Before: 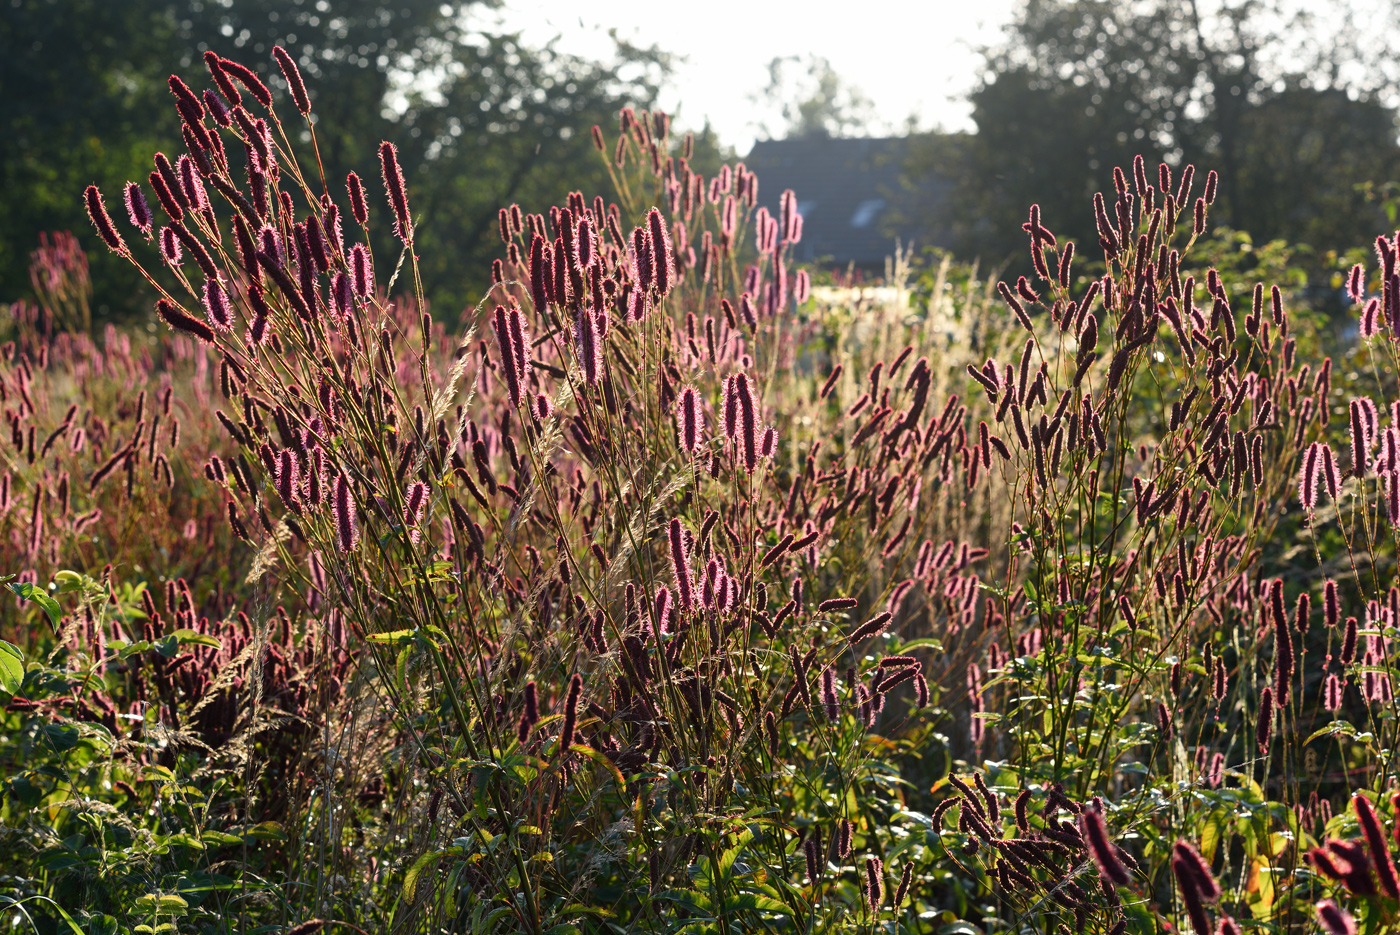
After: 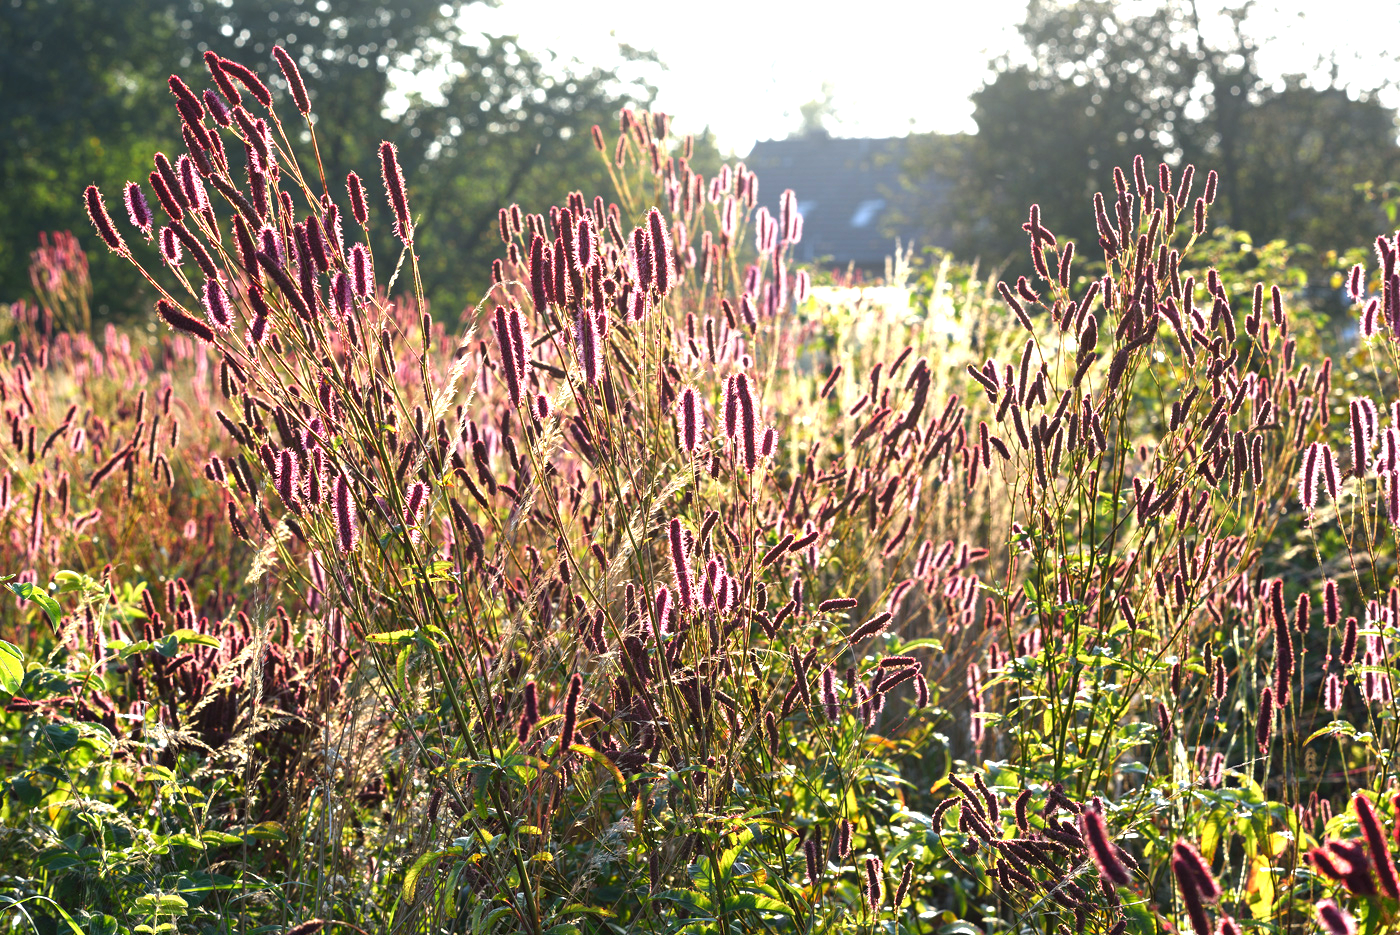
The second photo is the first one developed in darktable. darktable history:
exposure: black level correction 0, exposure 1.2 EV, compensate exposure bias true, compensate highlight preservation false
